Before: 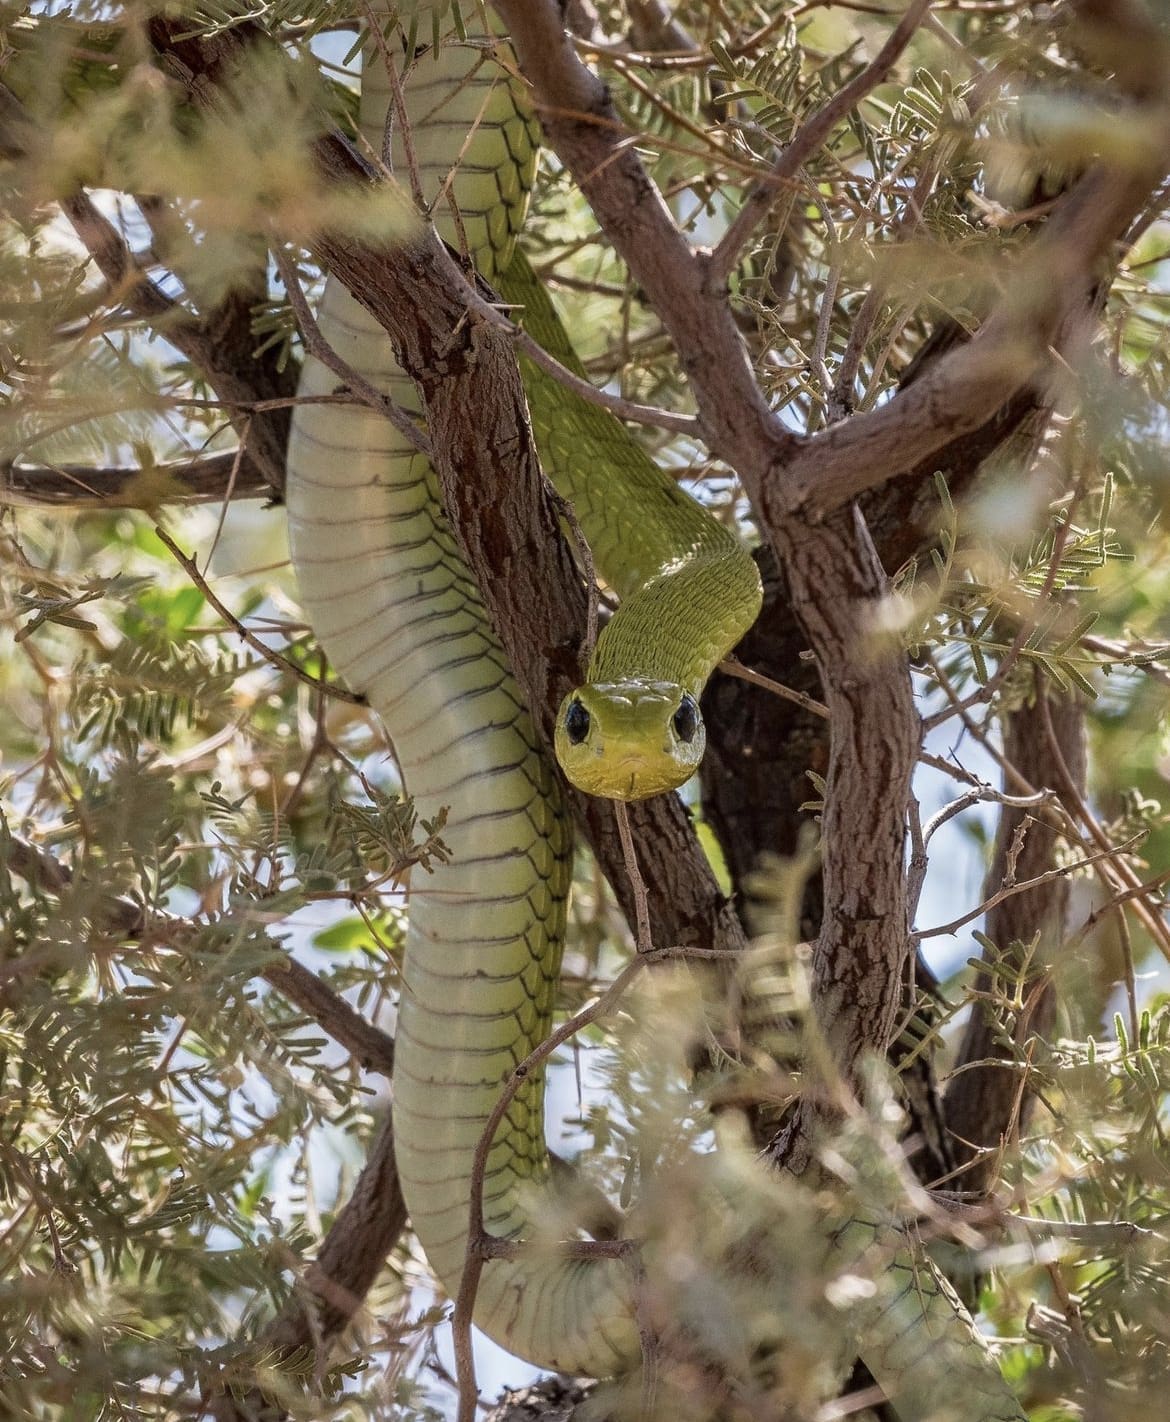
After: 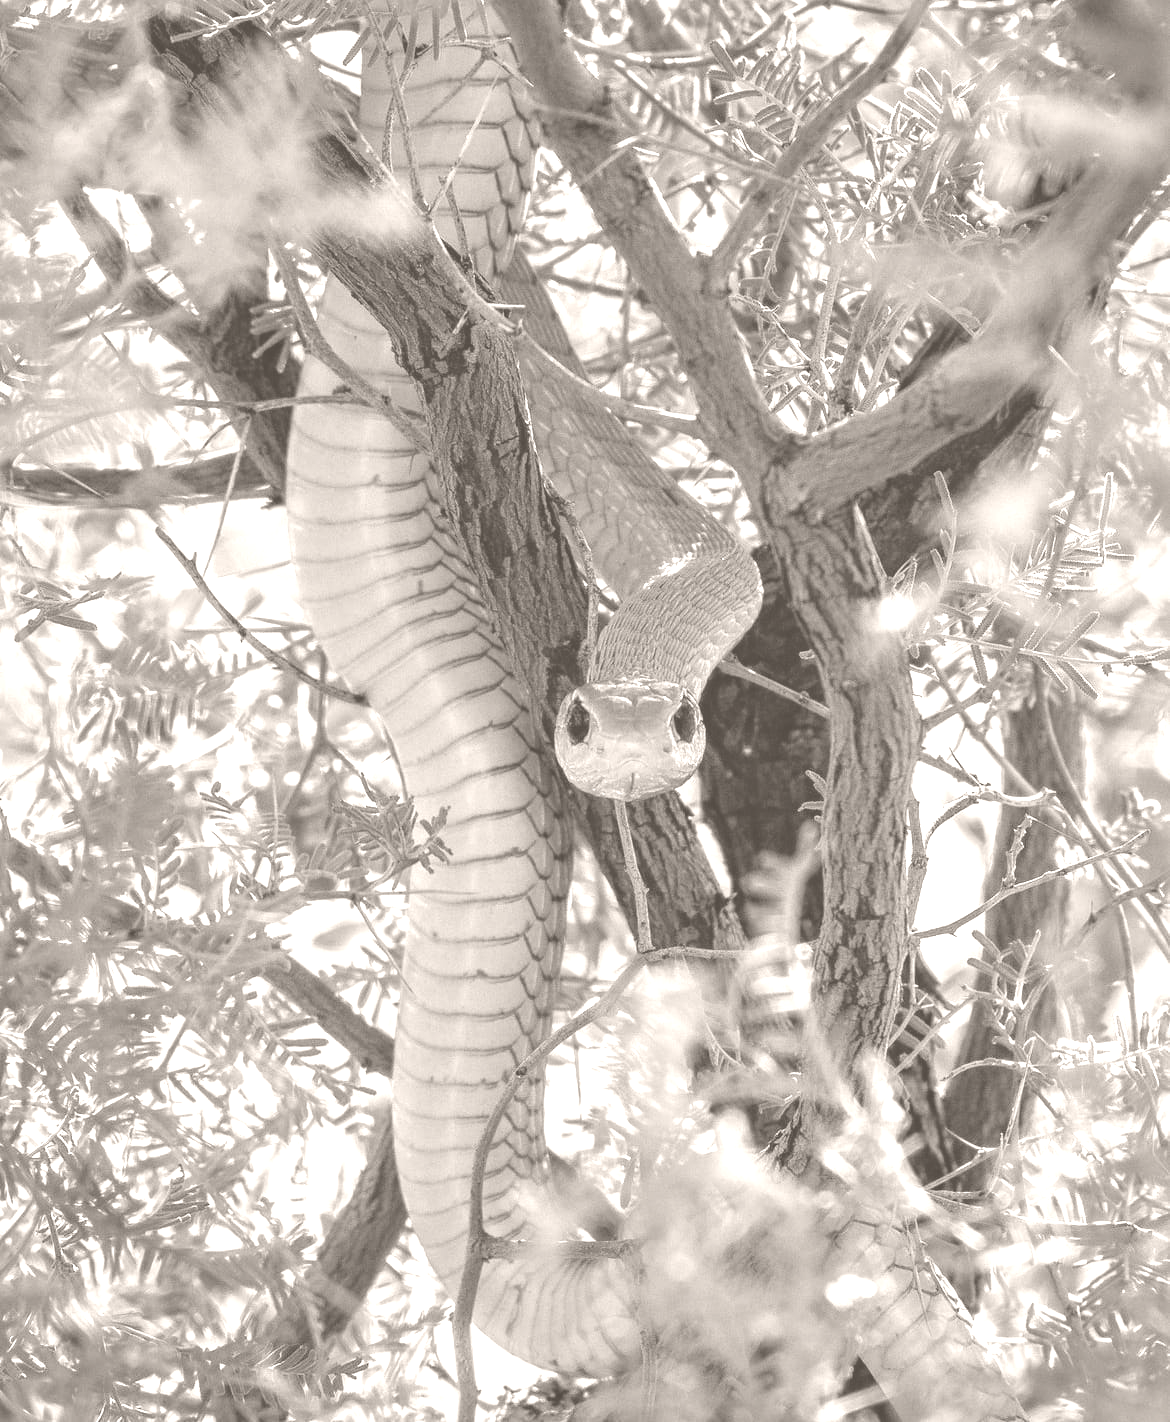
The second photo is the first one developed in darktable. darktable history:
exposure: compensate highlight preservation false
colorize: hue 34.49°, saturation 35.33%, source mix 100%, lightness 55%, version 1
